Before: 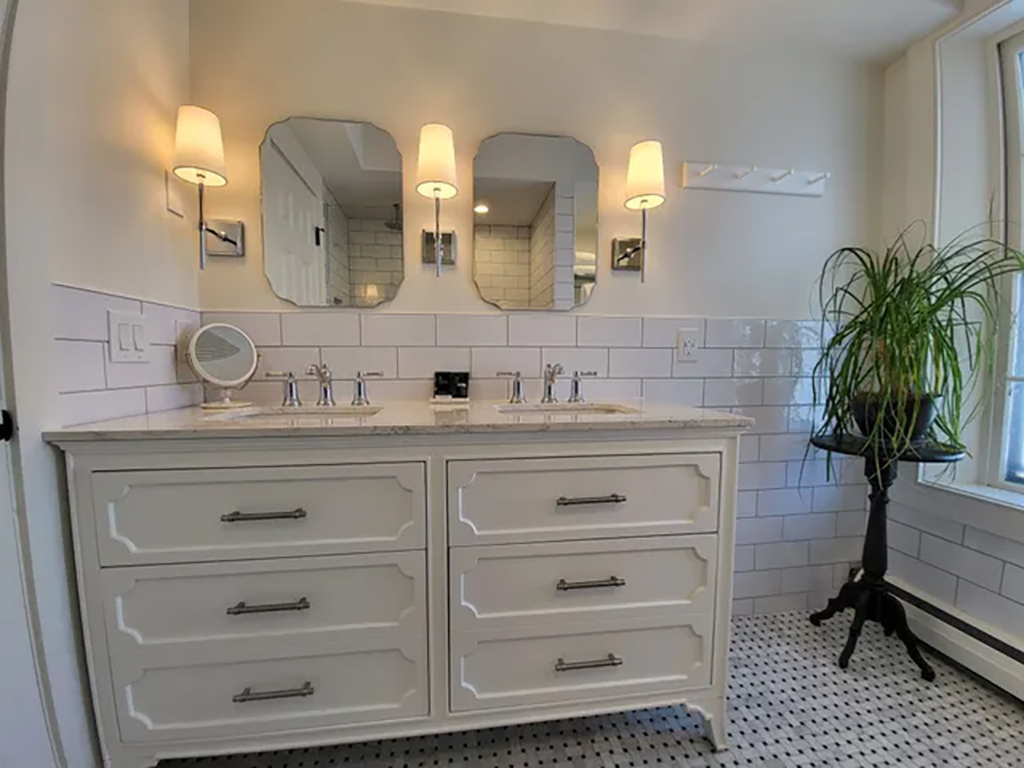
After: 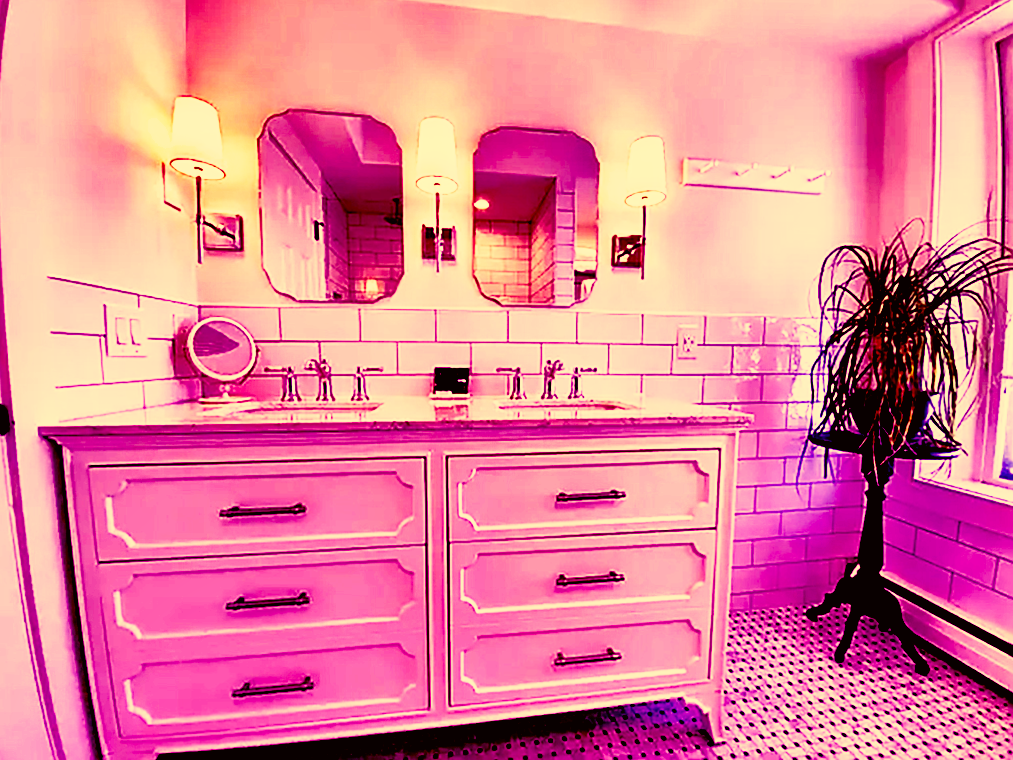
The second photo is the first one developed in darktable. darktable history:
exposure: black level correction 0.035, exposure 0.9 EV, compensate highlight preservation false
color correction: highlights a* 17.94, highlights b* 35.39, shadows a* 1.48, shadows b* 6.42, saturation 1.01
sharpen: on, module defaults
color balance: mode lift, gamma, gain (sRGB), lift [1, 1, 0.101, 1]
contrast brightness saturation: saturation -0.04
base curve: curves: ch0 [(0, 0) (0.012, 0.01) (0.073, 0.168) (0.31, 0.711) (0.645, 0.957) (1, 1)], preserve colors none
shadows and highlights: soften with gaussian
rotate and perspective: rotation 0.174°, lens shift (vertical) 0.013, lens shift (horizontal) 0.019, shear 0.001, automatic cropping original format, crop left 0.007, crop right 0.991, crop top 0.016, crop bottom 0.997
